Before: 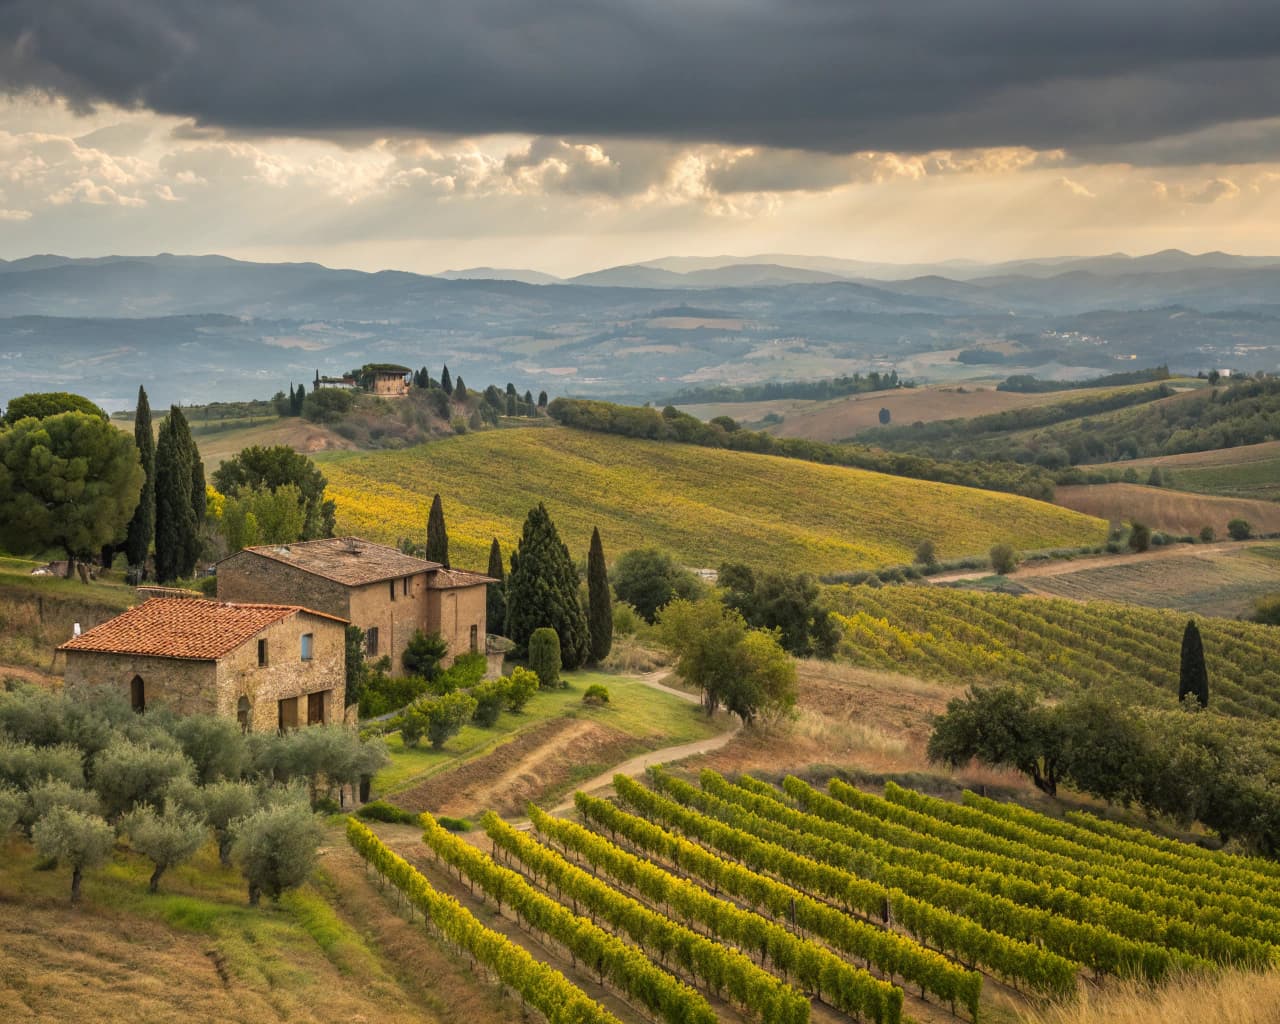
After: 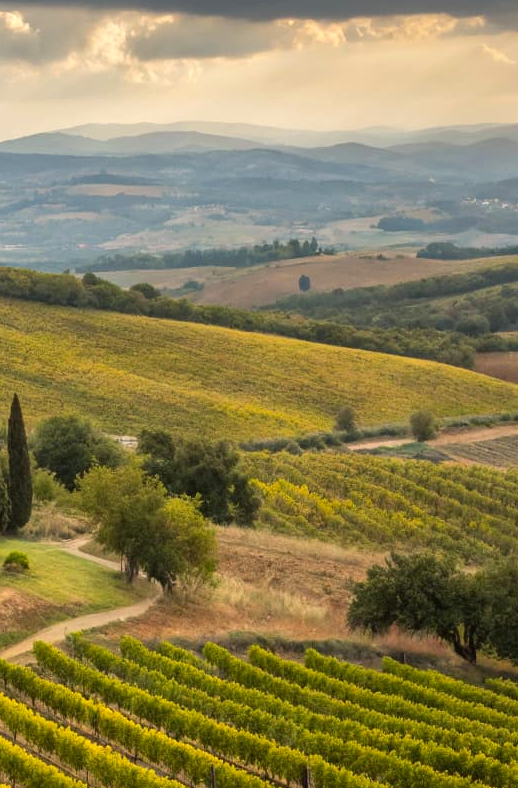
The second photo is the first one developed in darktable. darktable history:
crop: left 45.376%, top 13.007%, right 14.139%, bottom 10.006%
contrast brightness saturation: contrast 0.105, brightness 0.033, saturation 0.093
